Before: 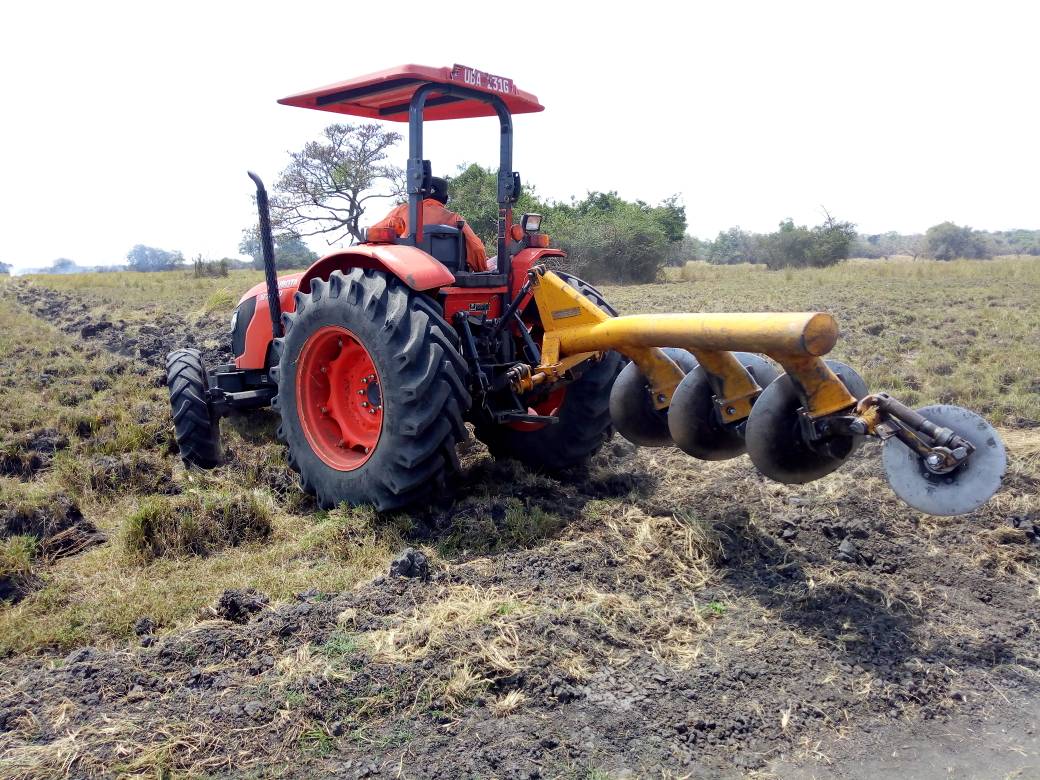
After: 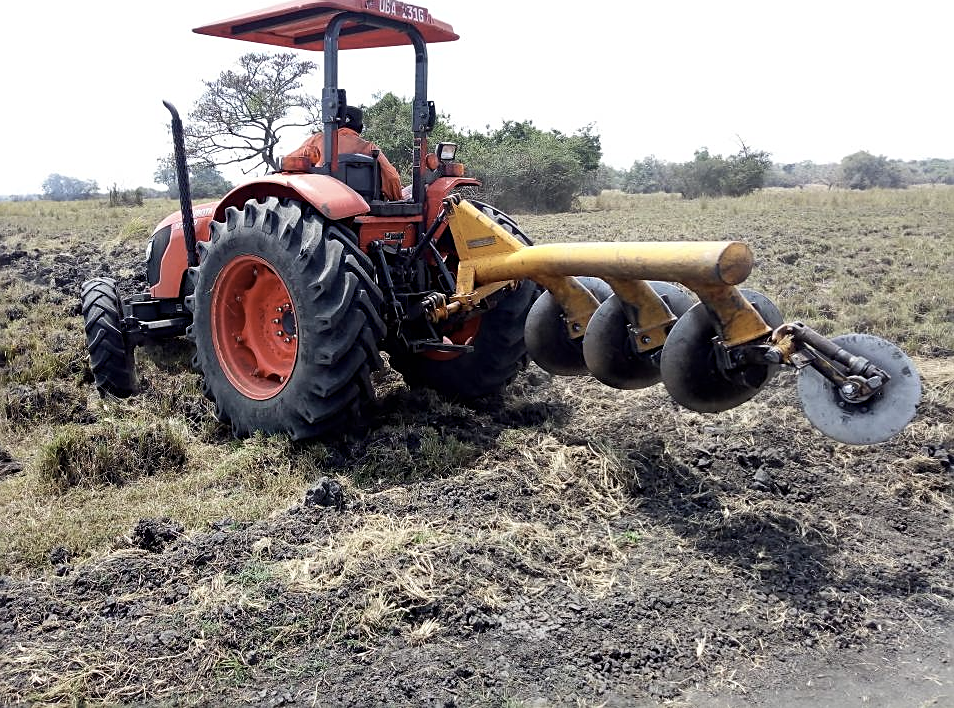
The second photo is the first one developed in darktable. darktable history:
crop and rotate: left 8.262%, top 9.226%
sharpen: on, module defaults
haze removal: compatibility mode true, adaptive false
contrast brightness saturation: contrast 0.1, saturation -0.3
